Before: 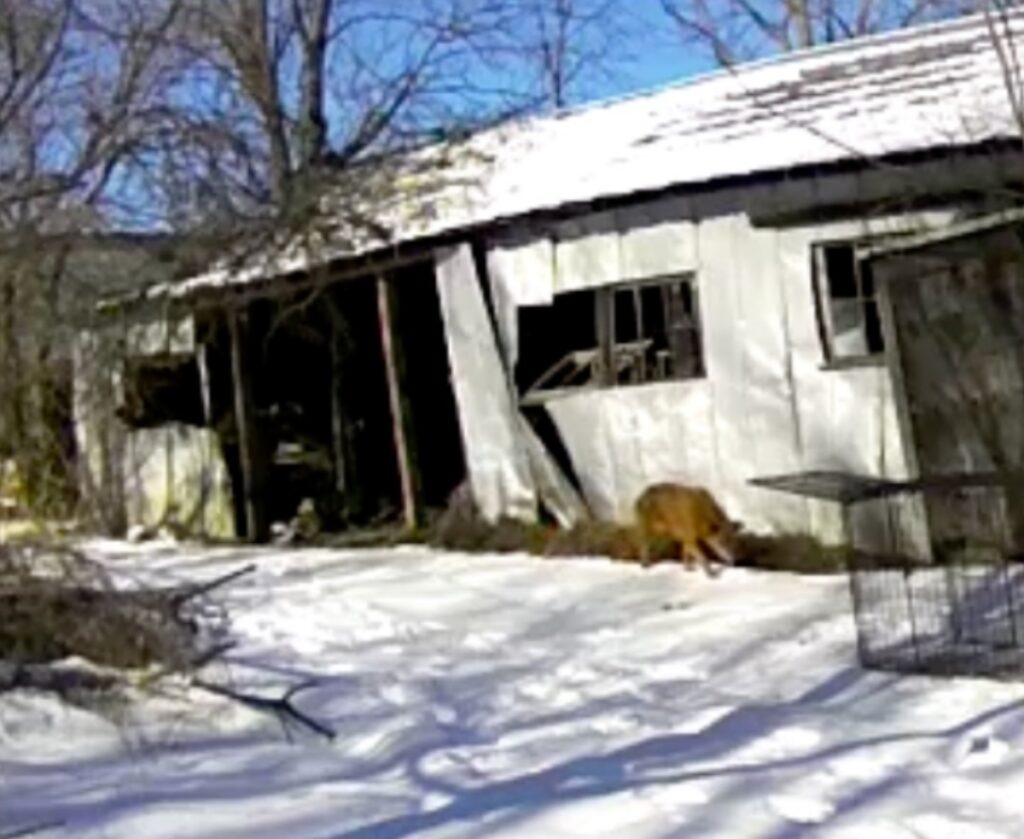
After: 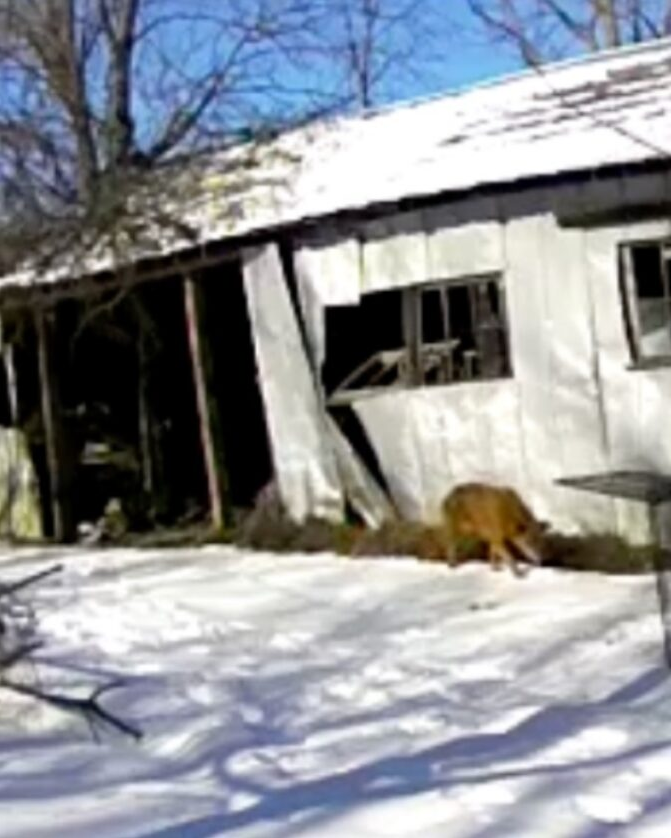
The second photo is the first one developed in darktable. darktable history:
crop and rotate: left 18.861%, right 15.594%
